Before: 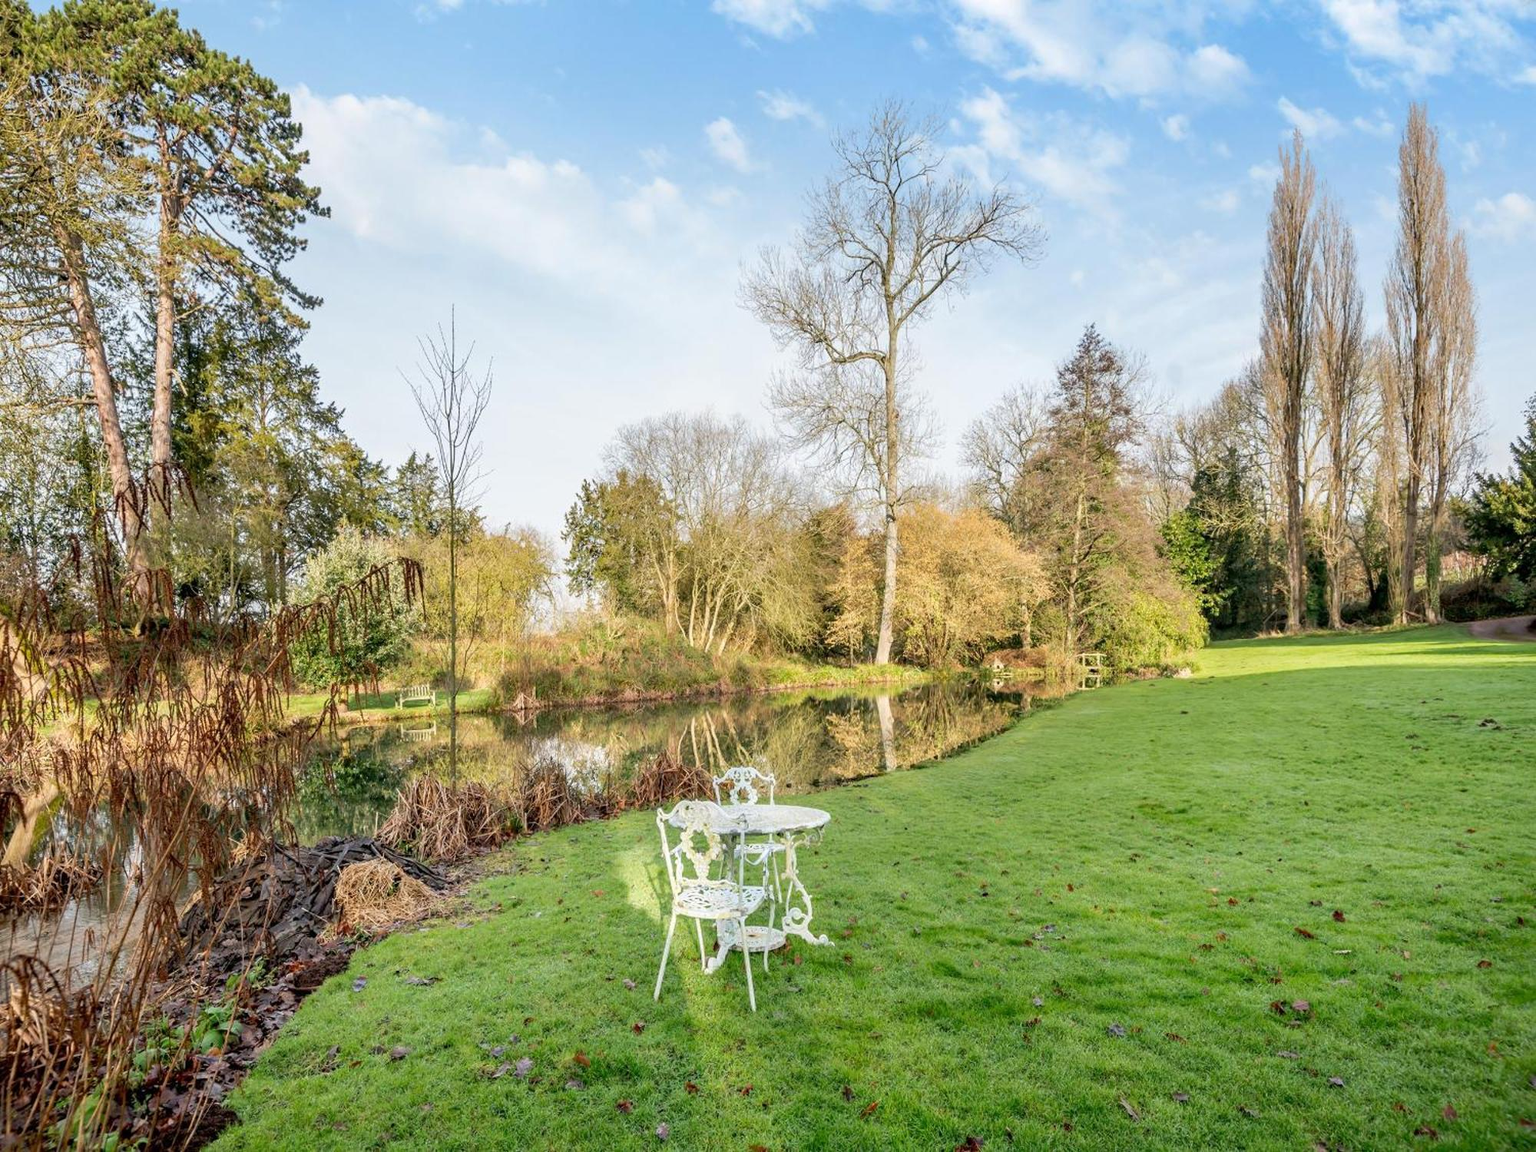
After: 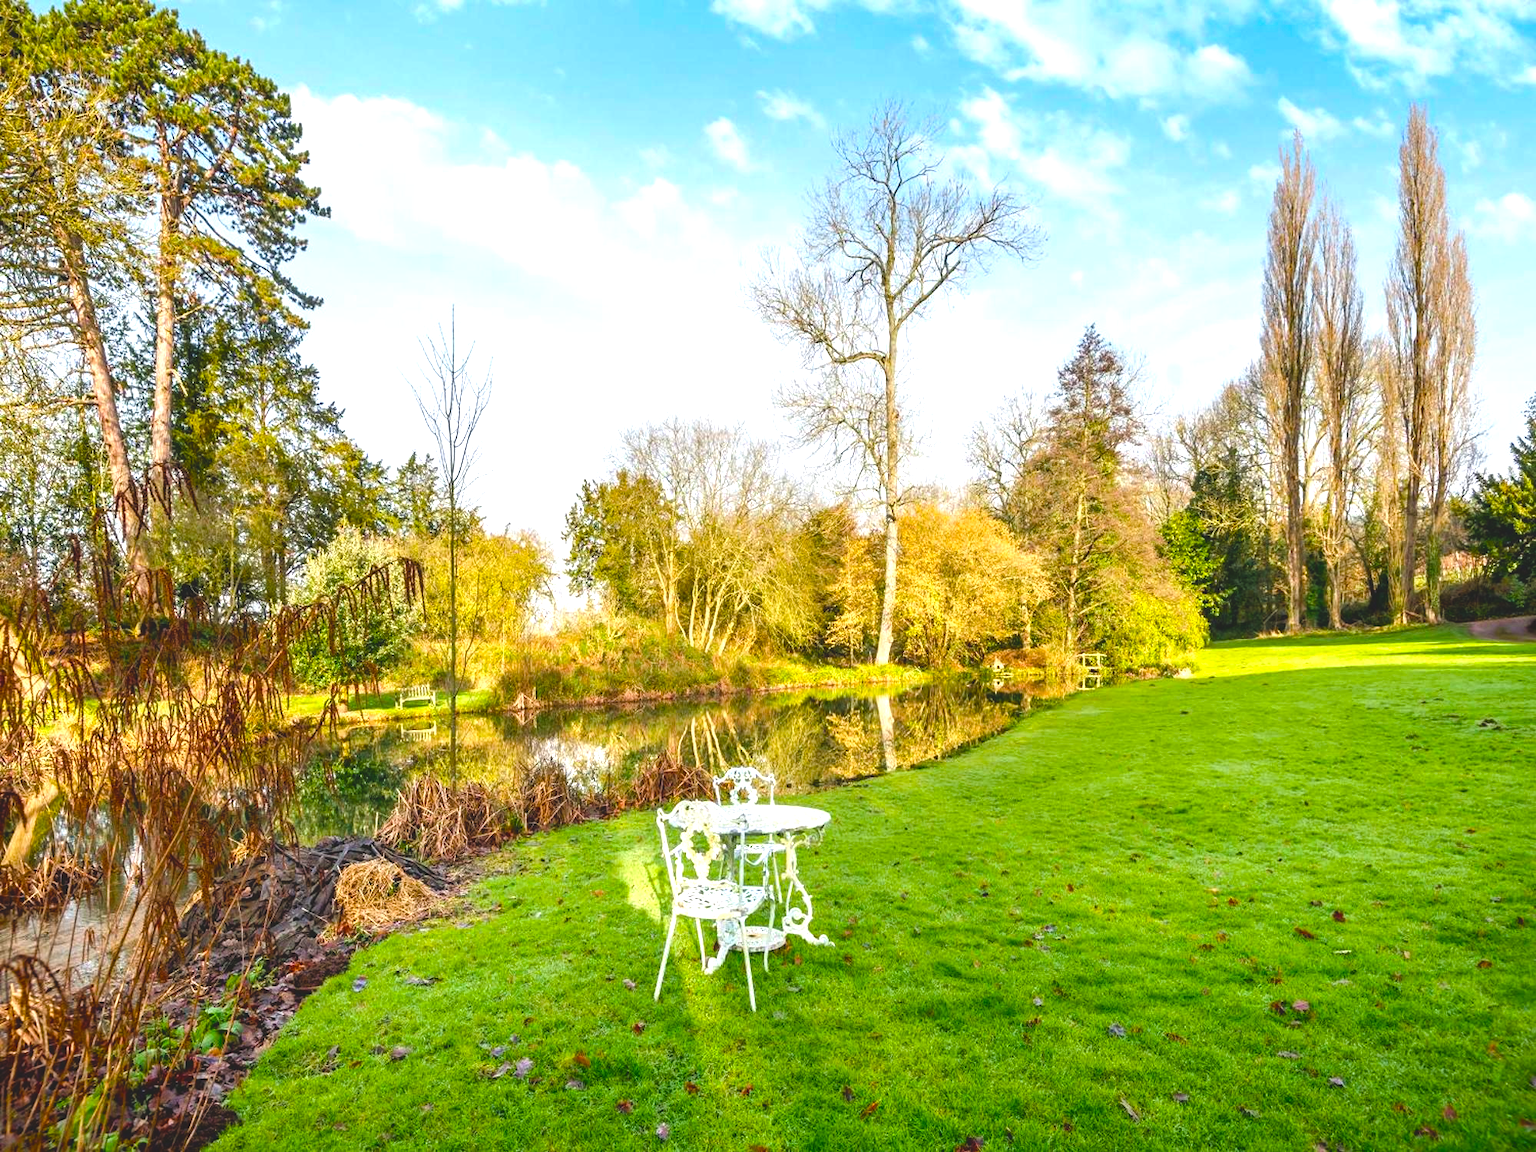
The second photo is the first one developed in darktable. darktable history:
exposure: black level correction -0.015, exposure -0.499 EV, compensate highlight preservation false
color balance rgb: highlights gain › luminance 17.575%, perceptual saturation grading › global saturation 20%, perceptual saturation grading › highlights -25.437%, perceptual saturation grading › shadows 24.799%, perceptual brilliance grading › global brilliance 24.84%, global vibrance 45.515%
